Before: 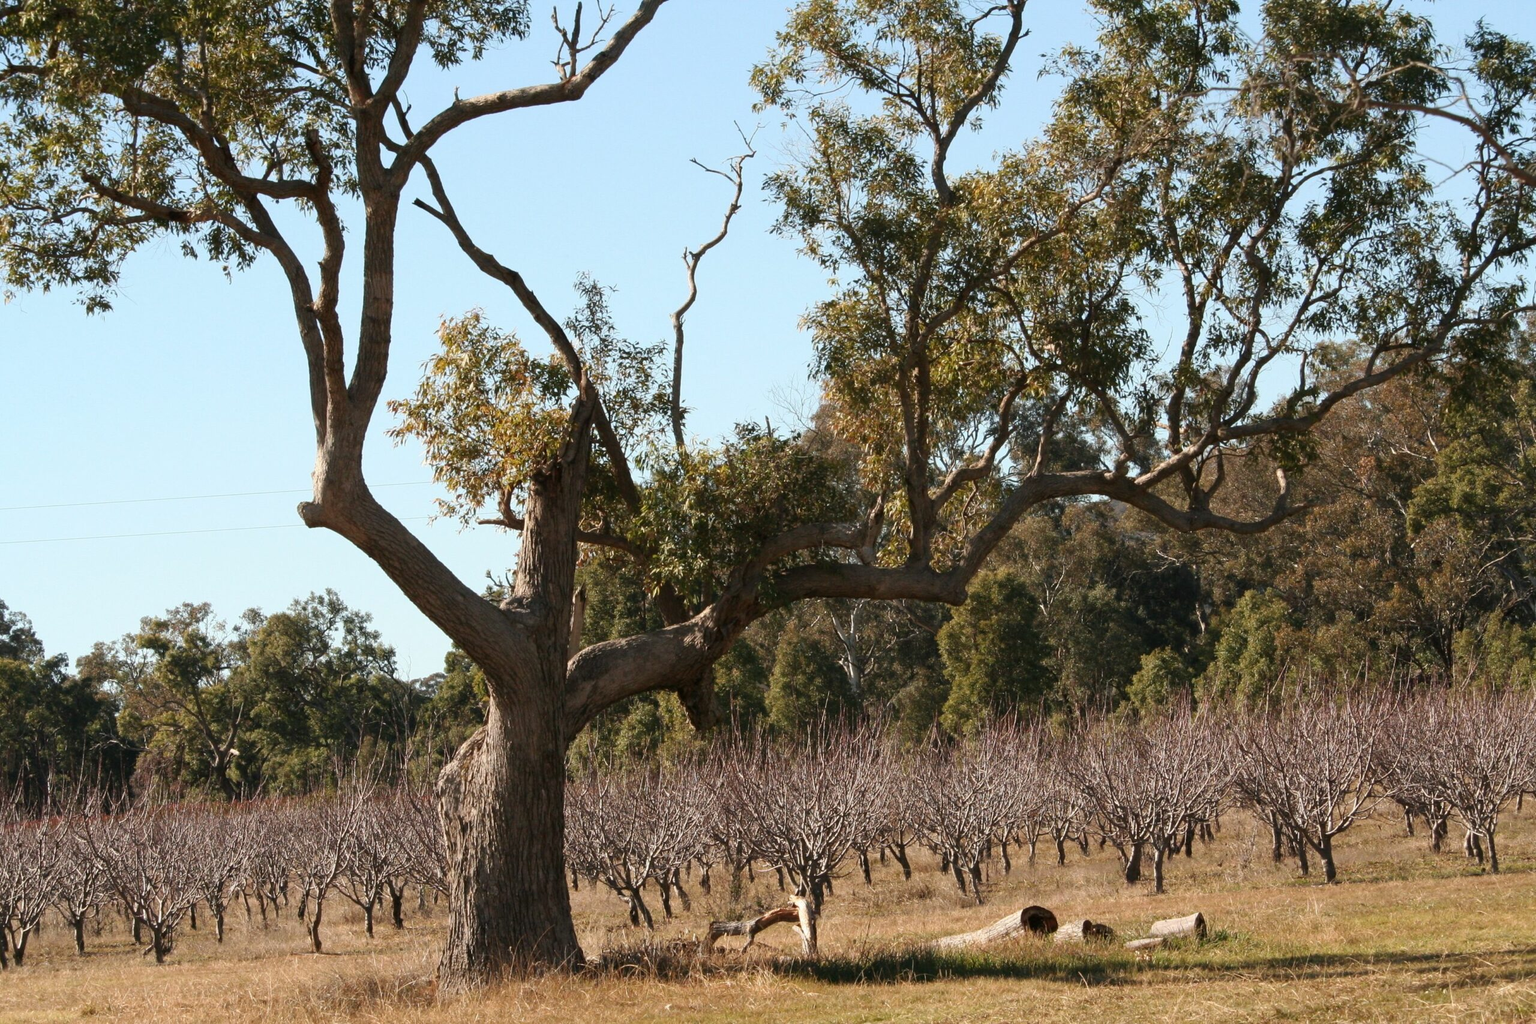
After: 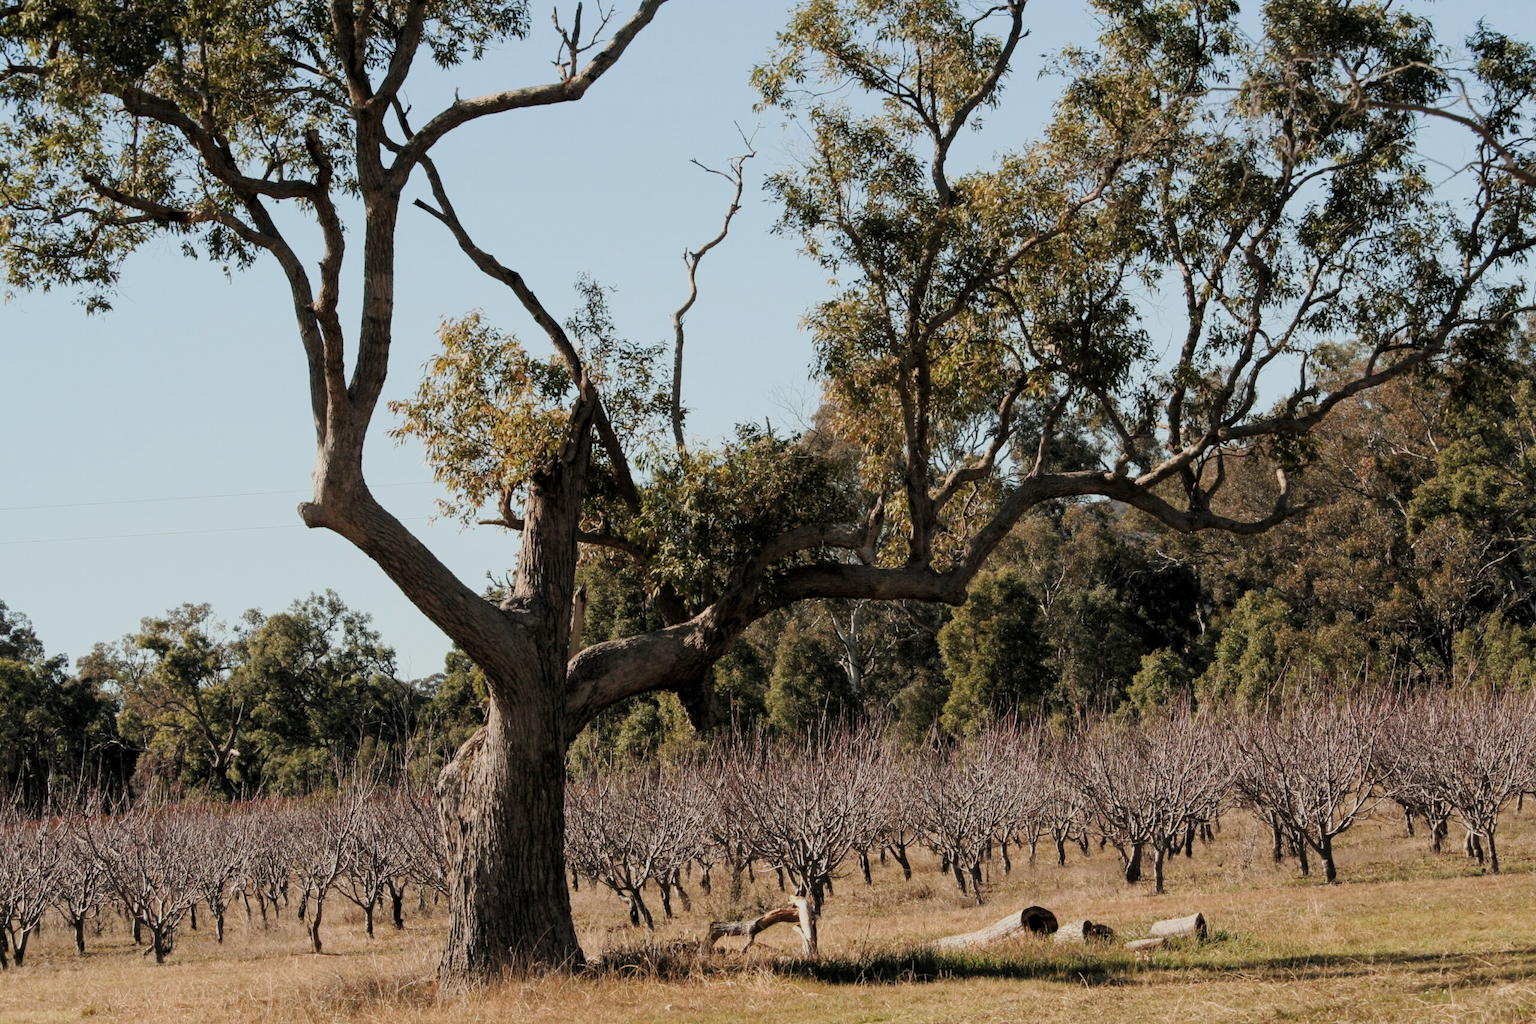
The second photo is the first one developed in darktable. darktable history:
local contrast: highlights 100%, shadows 99%, detail 119%, midtone range 0.2
filmic rgb: black relative exposure -7.65 EV, white relative exposure 4.56 EV, threshold 3.01 EV, hardness 3.61, color science v4 (2020), enable highlight reconstruction true
